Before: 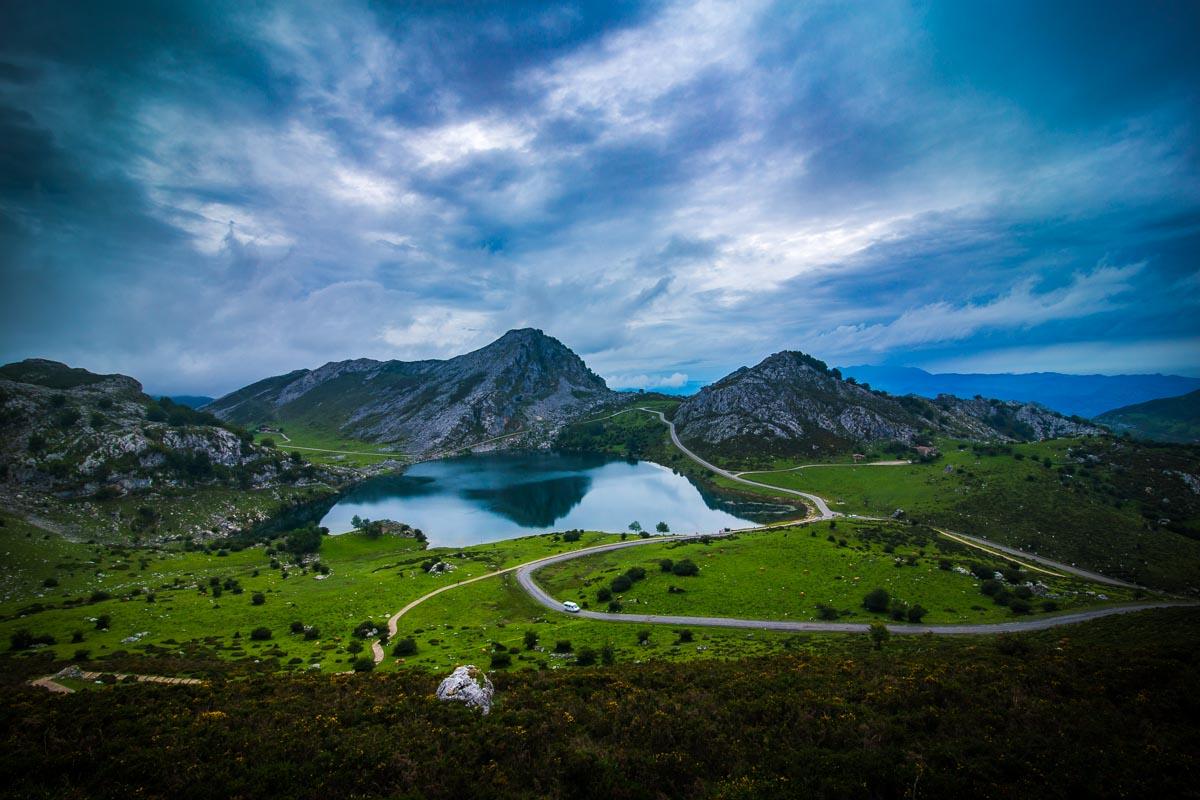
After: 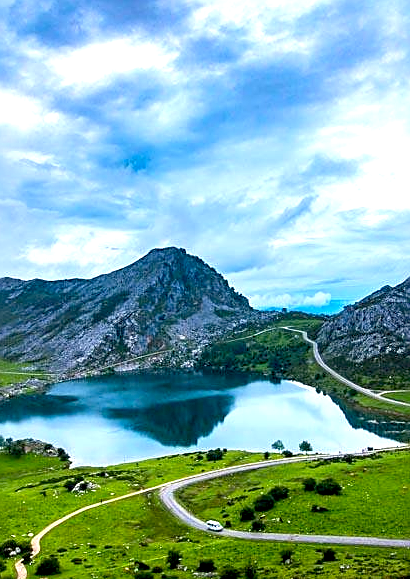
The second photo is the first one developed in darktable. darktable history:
crop and rotate: left 29.783%, top 10.154%, right 36.035%, bottom 17.364%
exposure: black level correction 0.008, exposure 0.973 EV, compensate highlight preservation false
sharpen: on, module defaults
